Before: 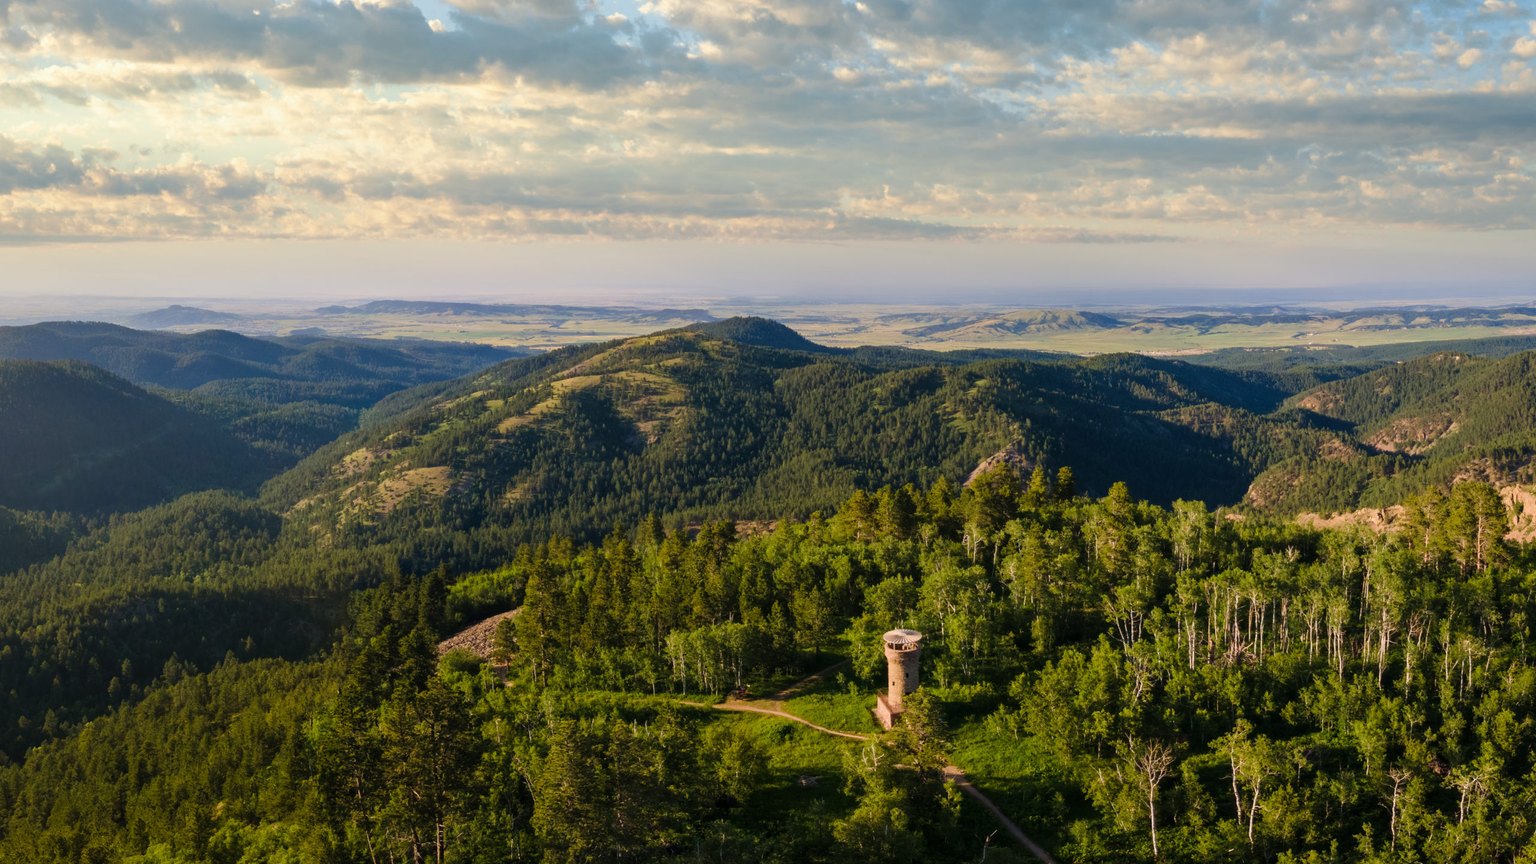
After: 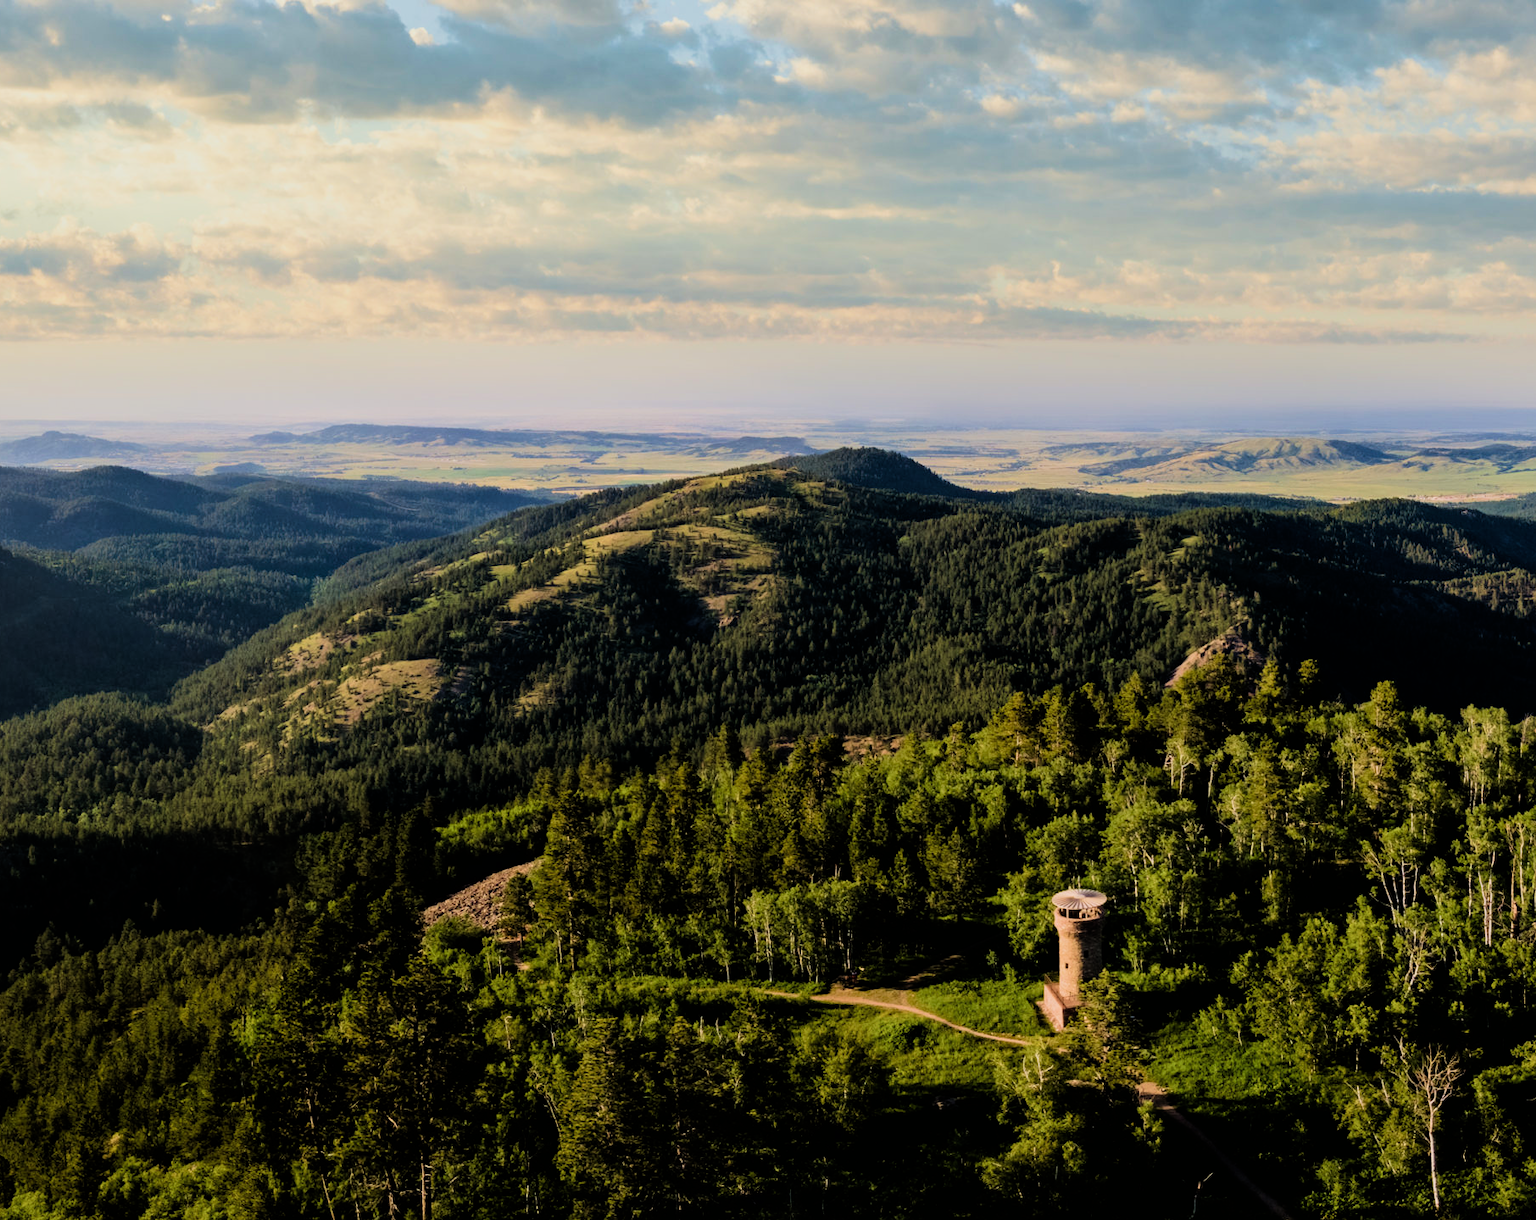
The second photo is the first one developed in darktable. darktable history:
crop and rotate: left 9.061%, right 20.142%
velvia: on, module defaults
filmic rgb: black relative exposure -5 EV, hardness 2.88, contrast 1.4, highlights saturation mix -30%
